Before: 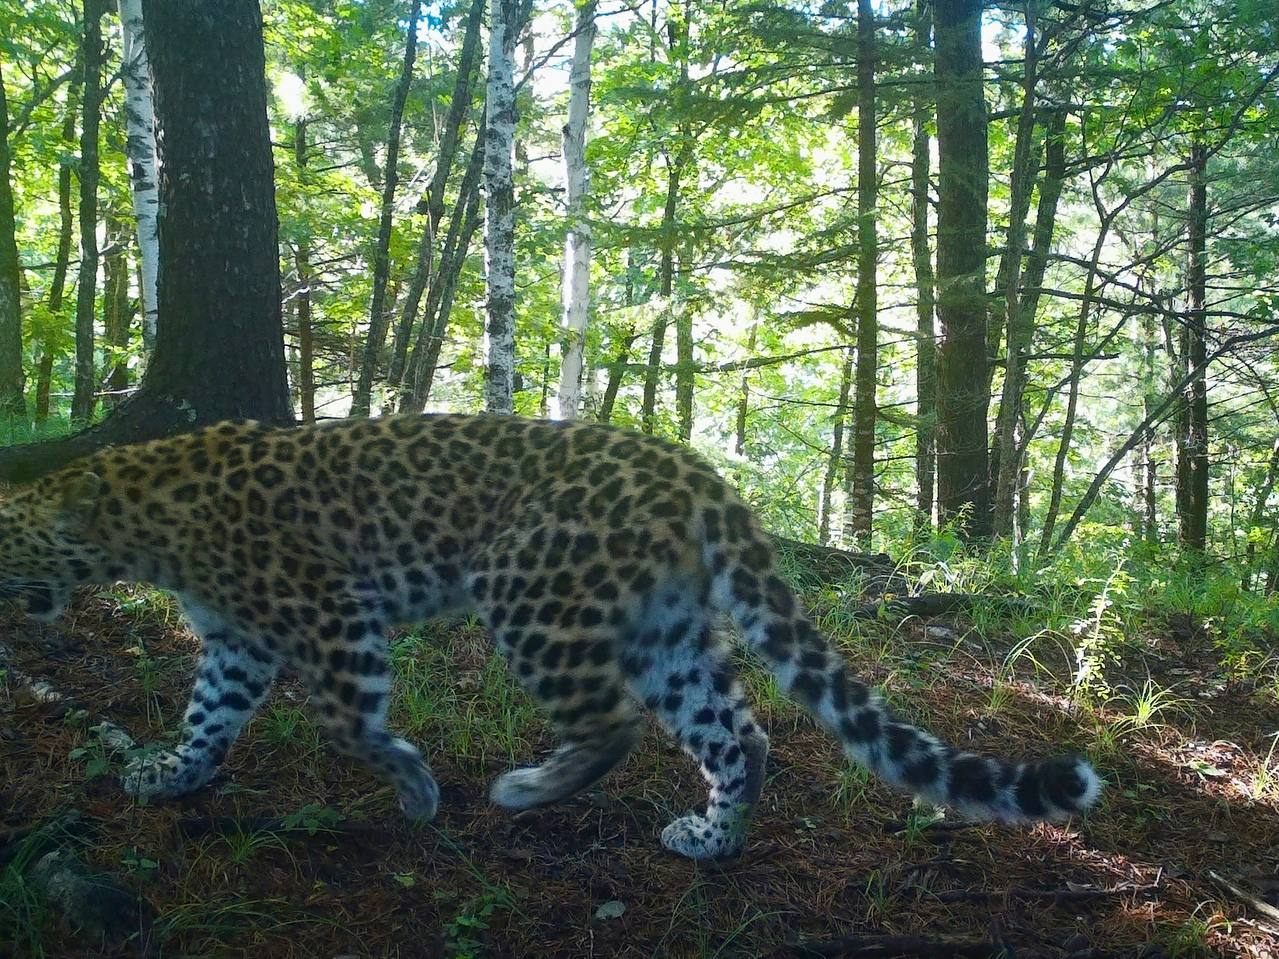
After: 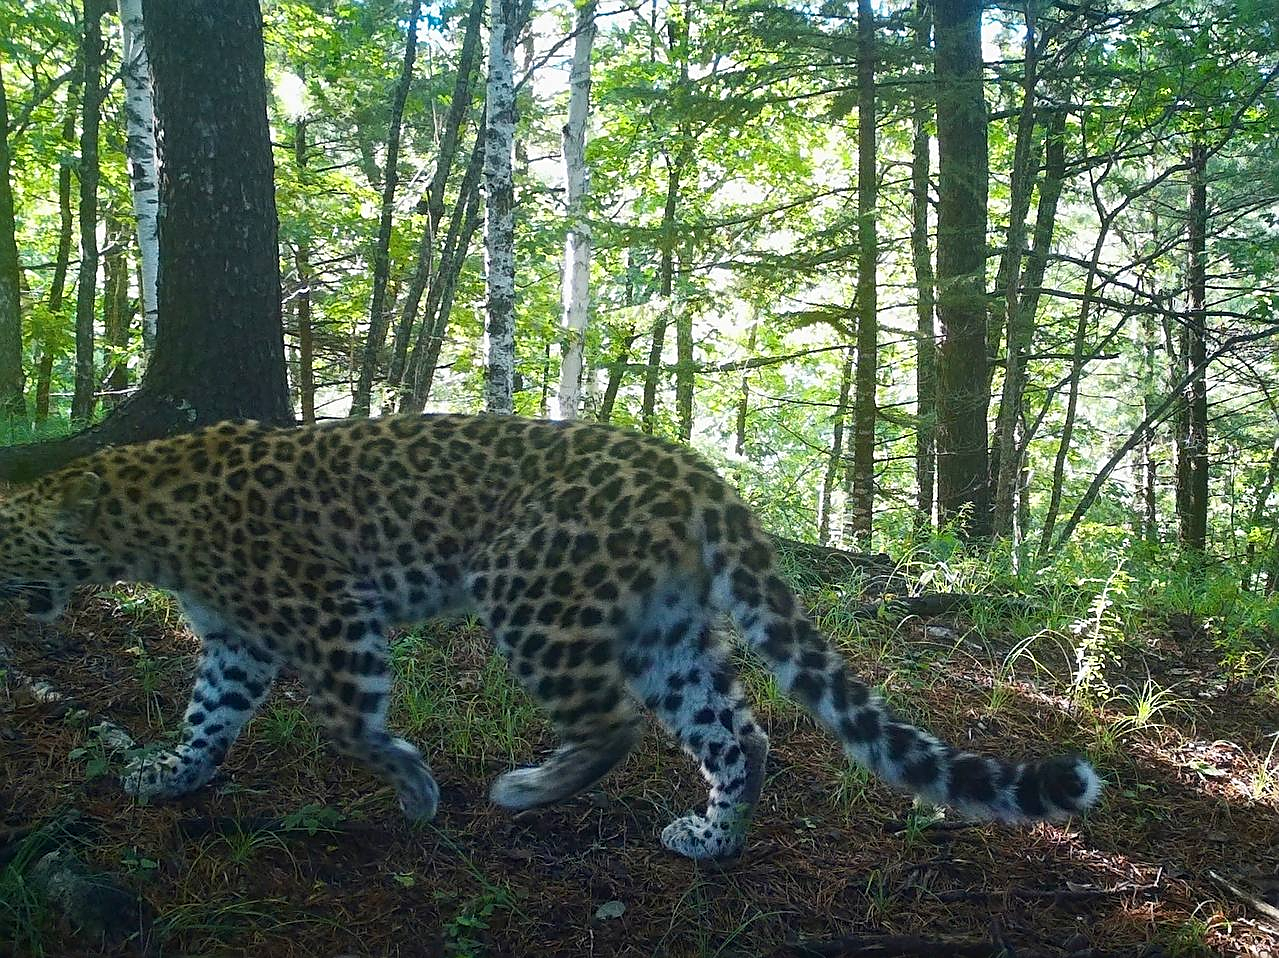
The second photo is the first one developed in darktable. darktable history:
sharpen: on, module defaults
crop: bottom 0.06%
